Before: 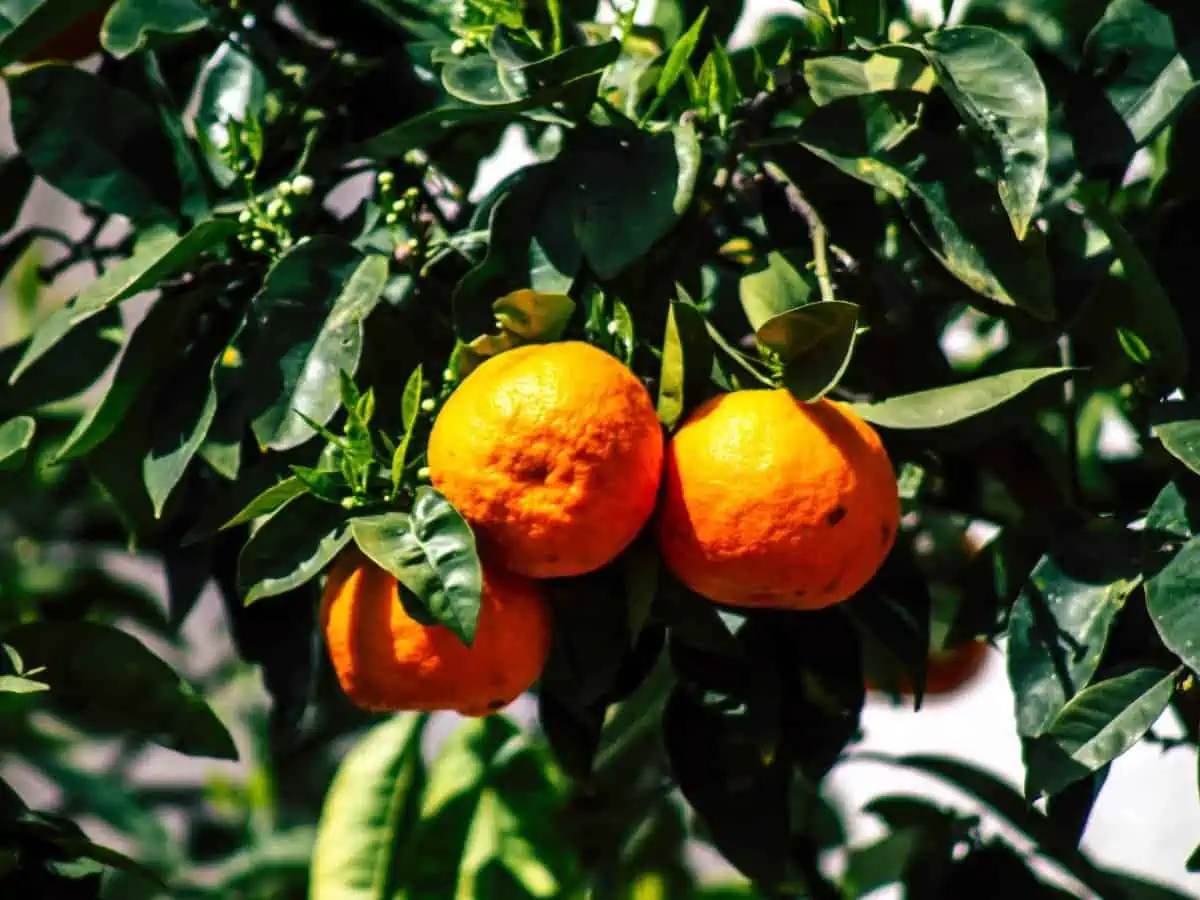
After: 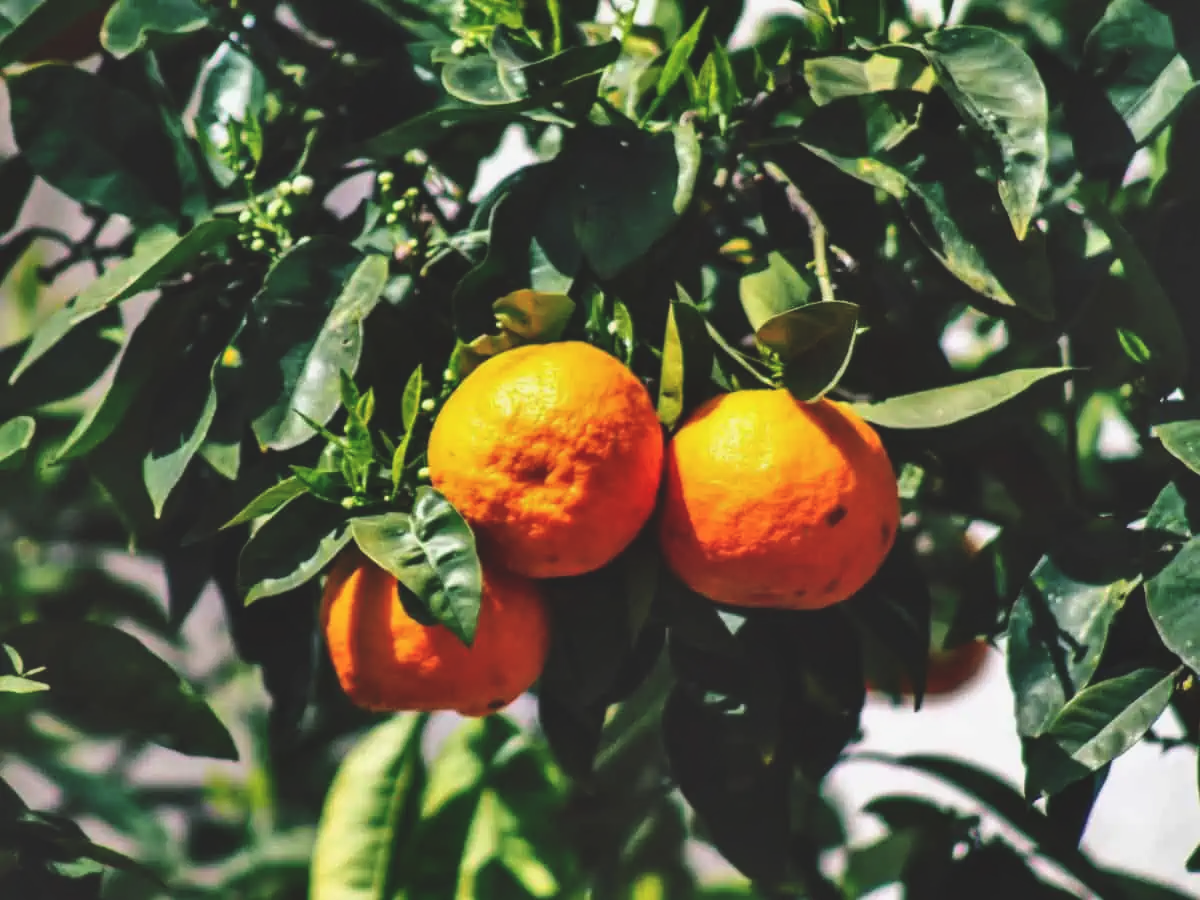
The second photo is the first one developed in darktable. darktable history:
shadows and highlights: highlights color adjustment 79.24%, low approximation 0.01, soften with gaussian
exposure: black level correction -0.015, exposure -0.13 EV, compensate highlight preservation false
